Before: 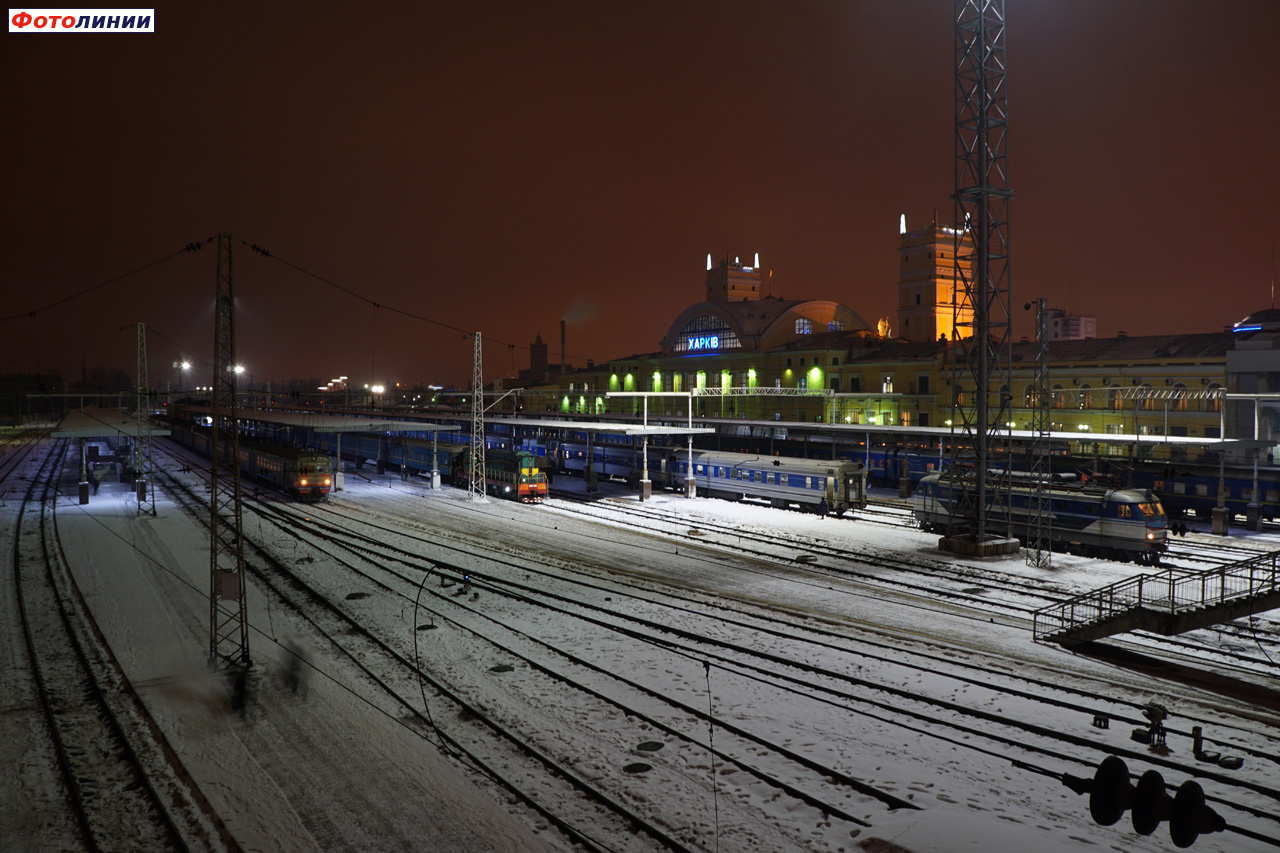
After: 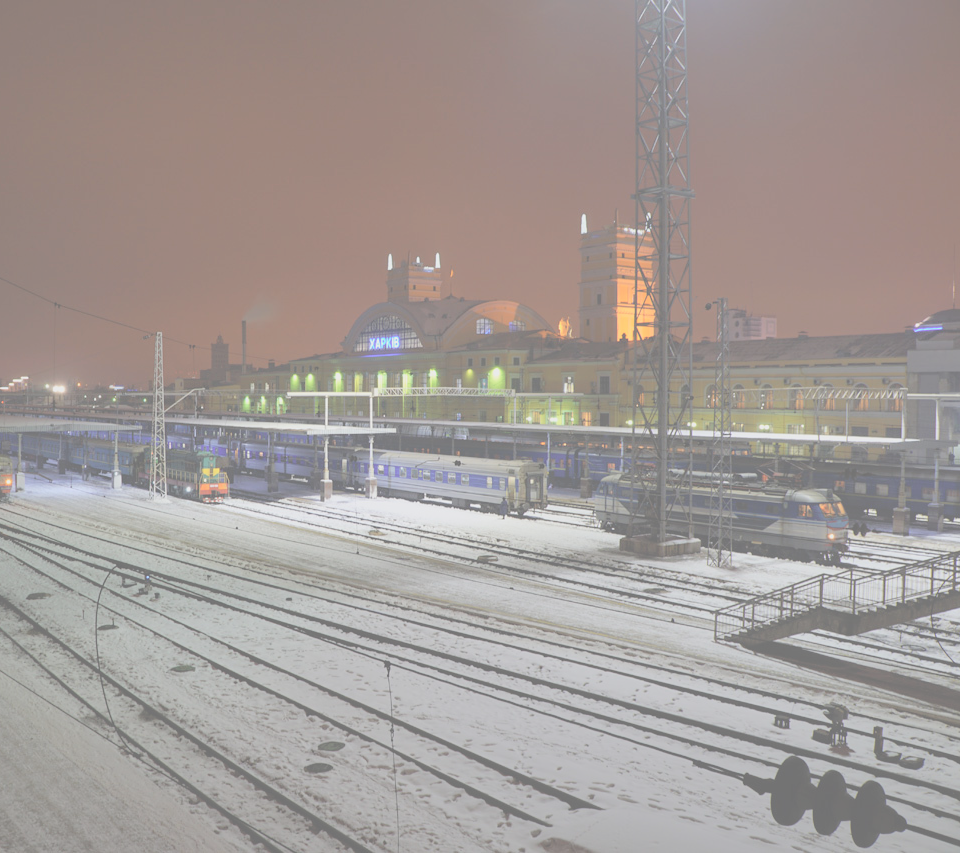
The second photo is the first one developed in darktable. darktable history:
color correction: highlights b* -0.009, saturation 2.99
contrast brightness saturation: contrast -0.324, brightness 0.73, saturation -0.792
color calibration: illuminant same as pipeline (D50), adaptation XYZ, x 0.345, y 0.359, temperature 5019.76 K, saturation algorithm version 1 (2020)
crop and rotate: left 24.982%
